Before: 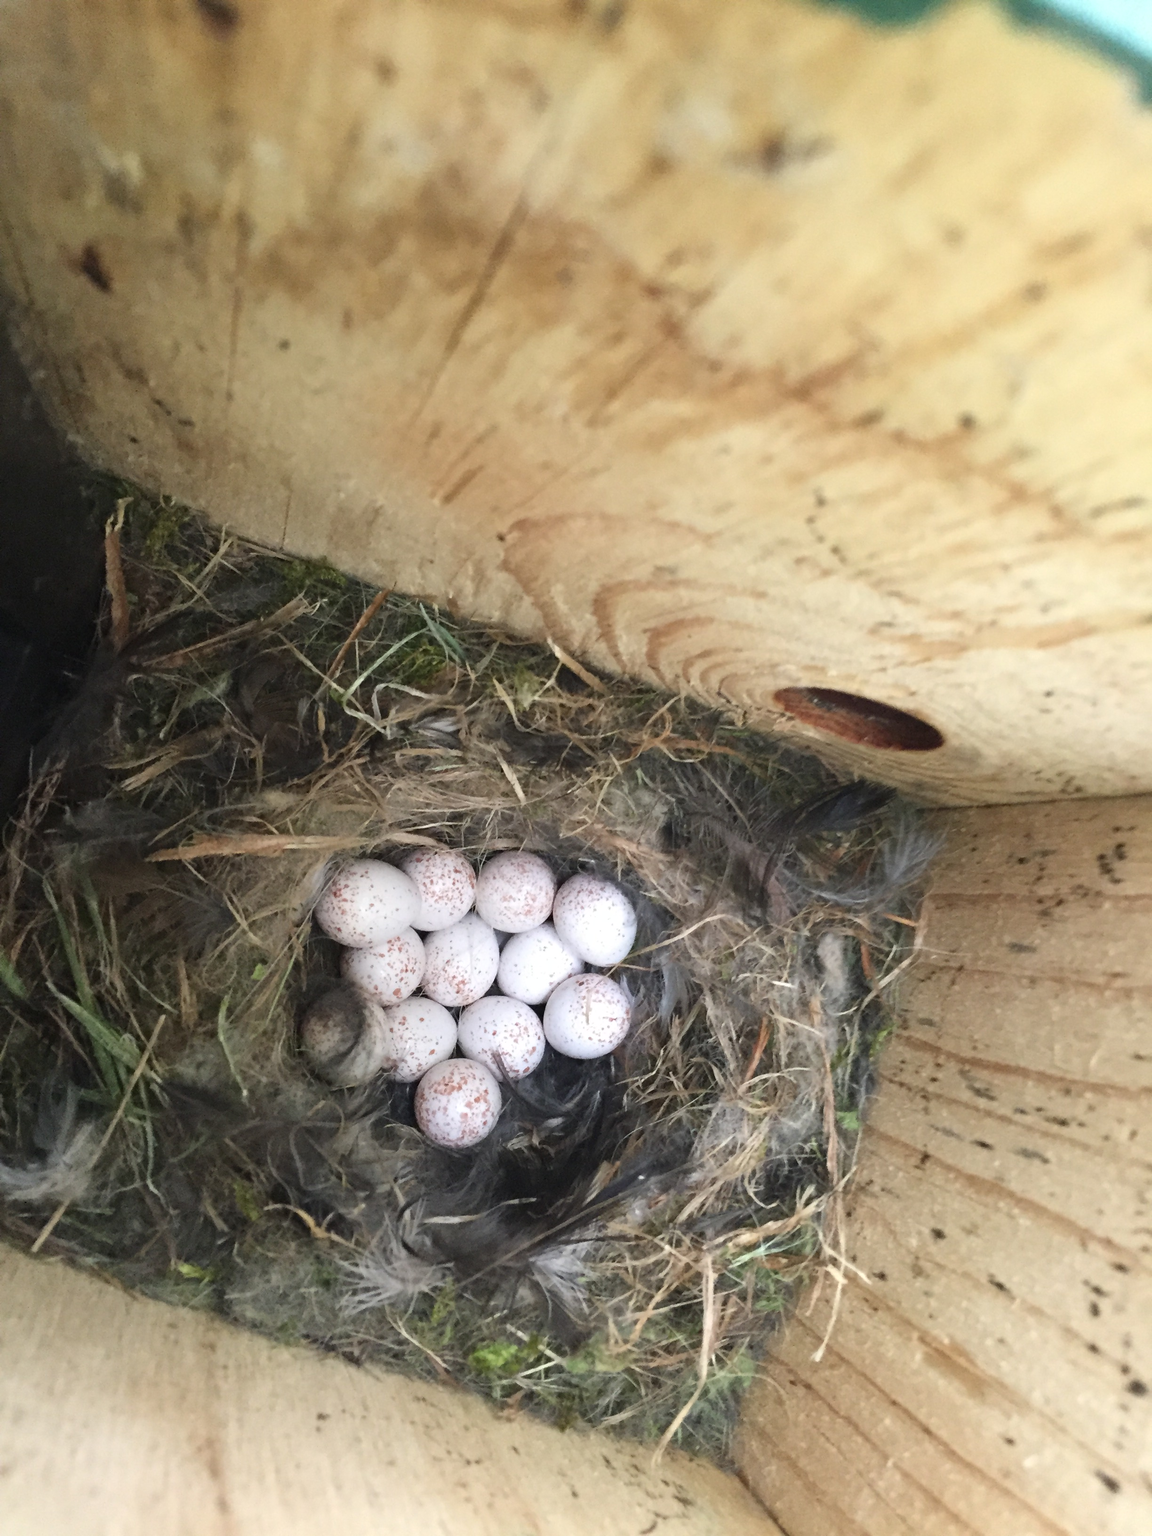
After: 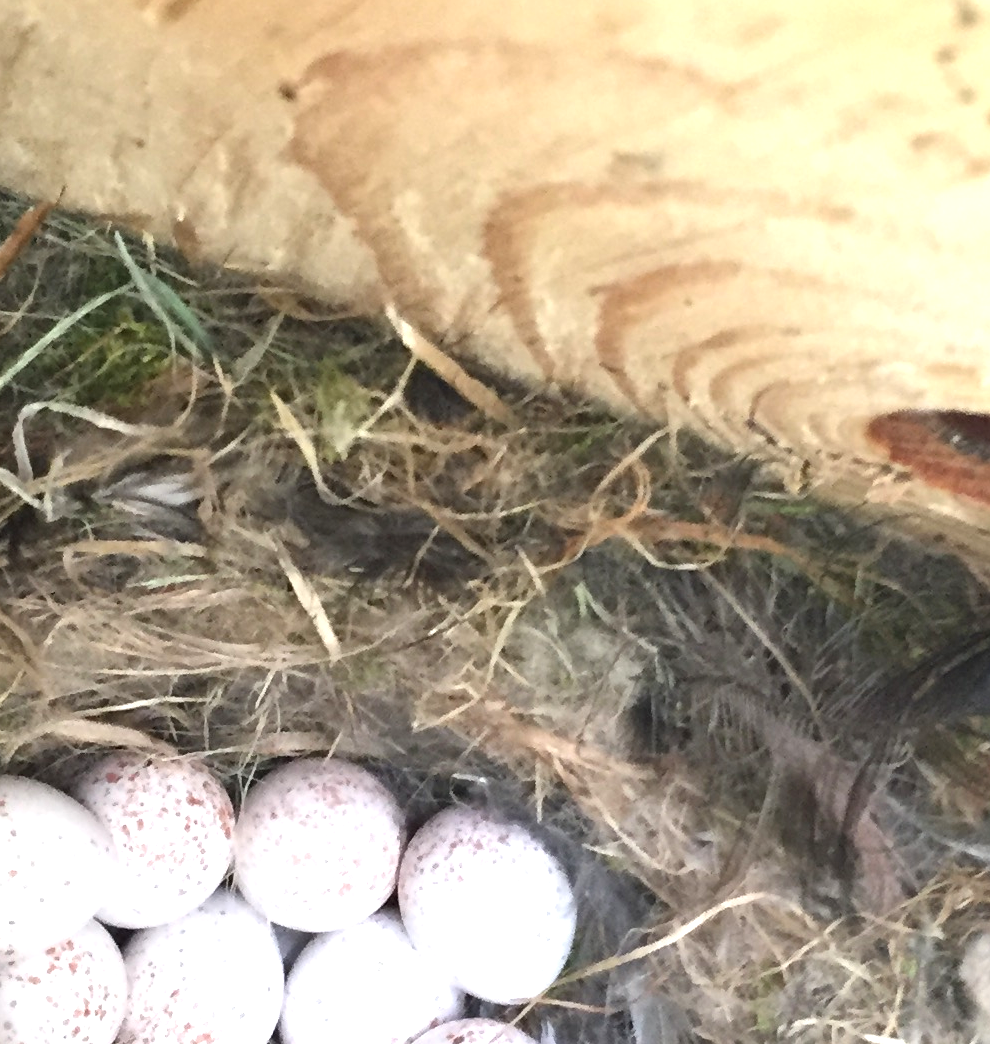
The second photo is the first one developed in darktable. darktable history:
exposure: black level correction 0, exposure 0.68 EV, compensate exposure bias true, compensate highlight preservation false
crop: left 31.751%, top 32.172%, right 27.8%, bottom 35.83%
